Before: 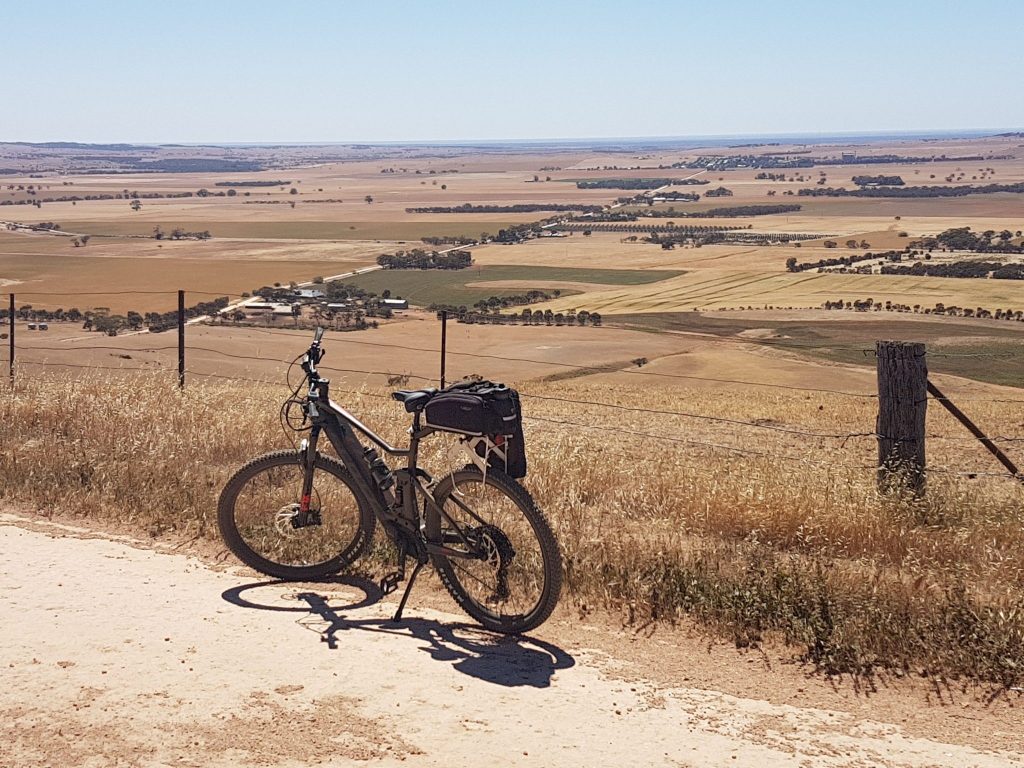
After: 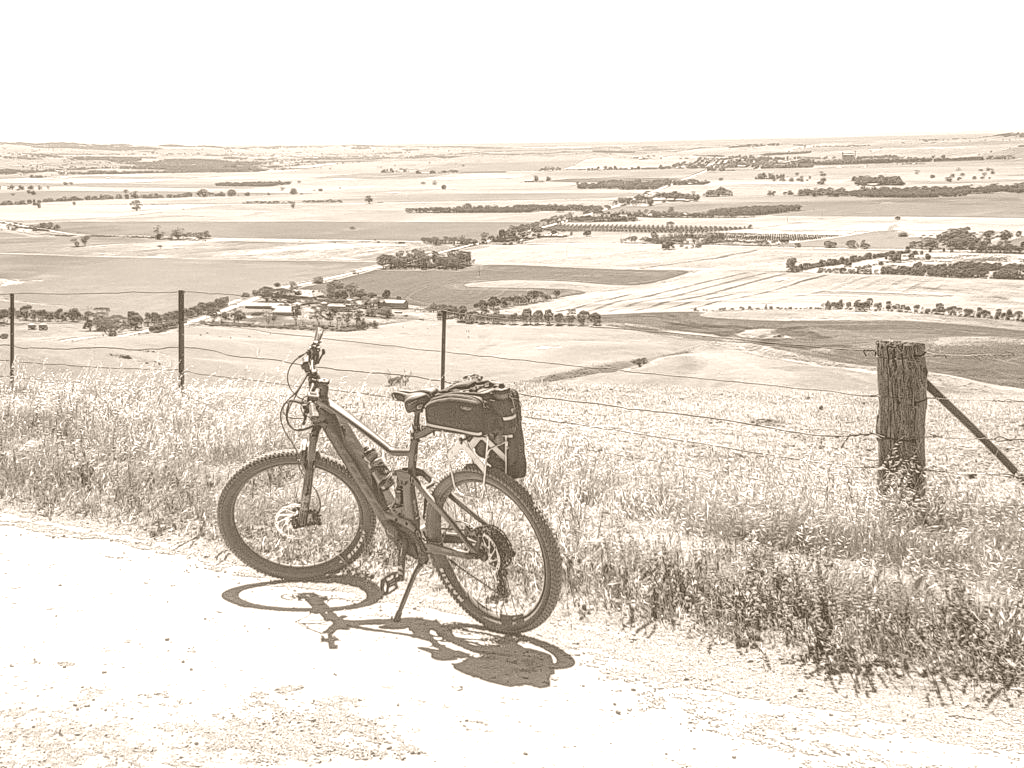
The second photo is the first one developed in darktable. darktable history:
local contrast: highlights 0%, shadows 0%, detail 133%
colorize: hue 34.49°, saturation 35.33%, source mix 100%, version 1
